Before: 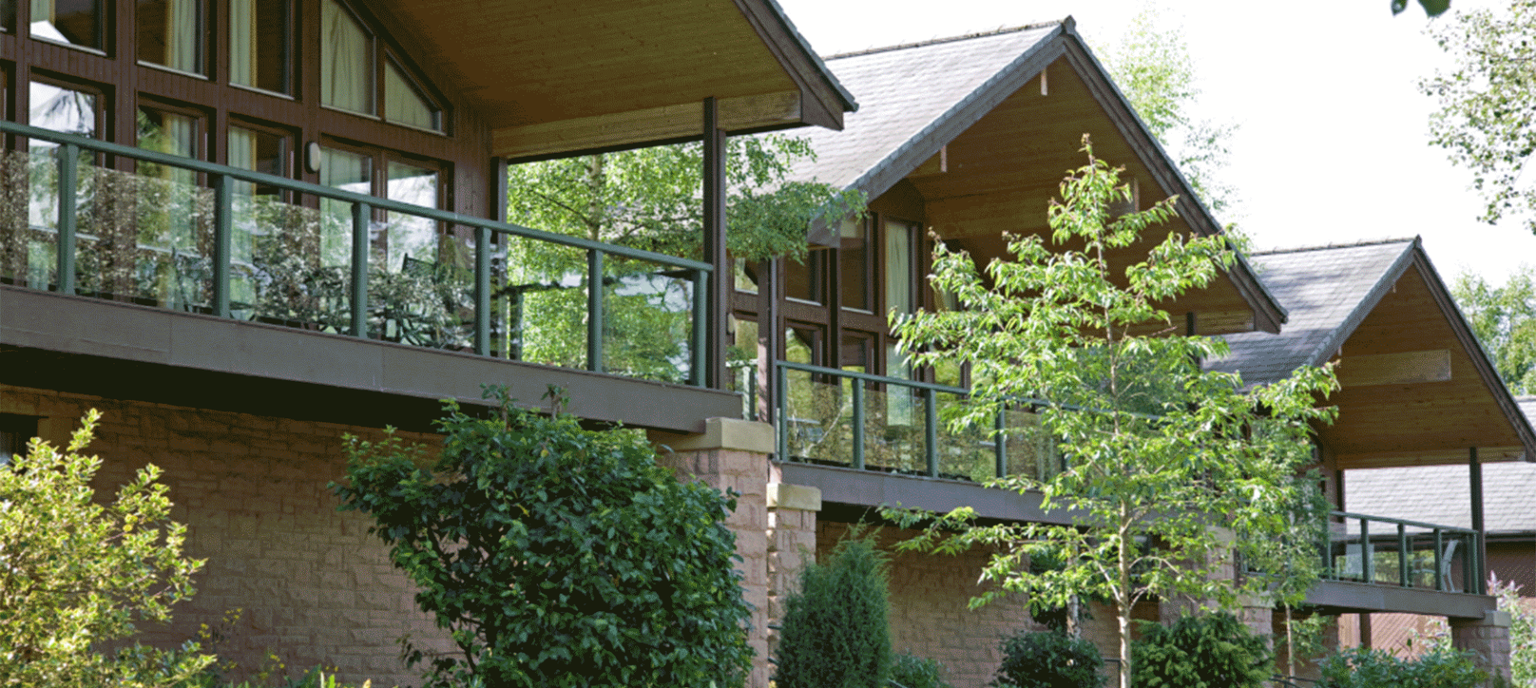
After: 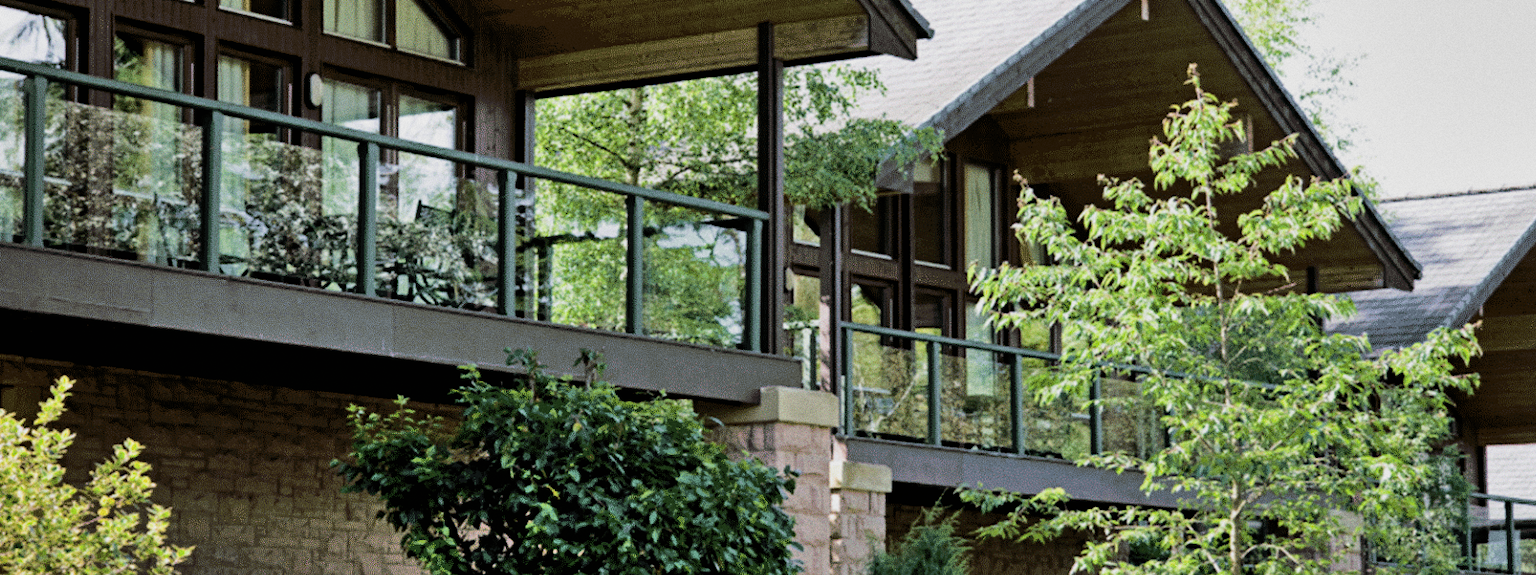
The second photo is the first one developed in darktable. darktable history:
crop and rotate: left 2.425%, top 11.305%, right 9.6%, bottom 15.08%
filmic rgb: black relative exposure -5 EV, hardness 2.88, contrast 1.4, highlights saturation mix -30%
shadows and highlights: low approximation 0.01, soften with gaussian
grain: on, module defaults
